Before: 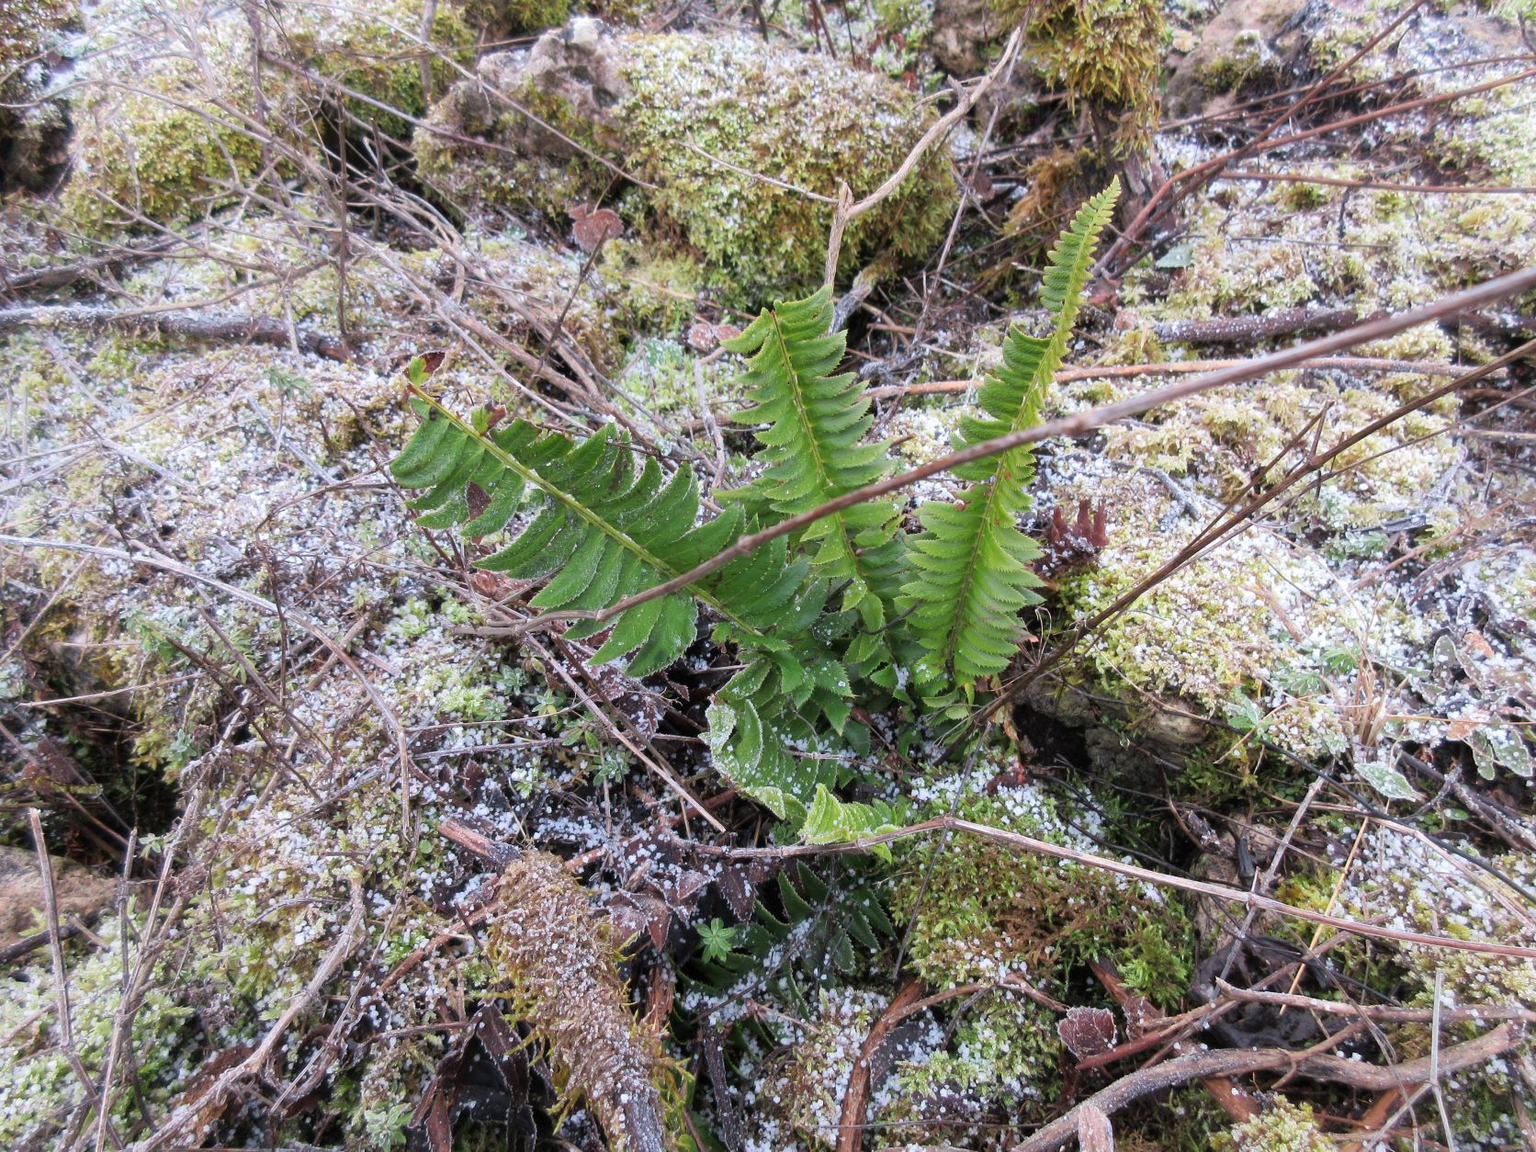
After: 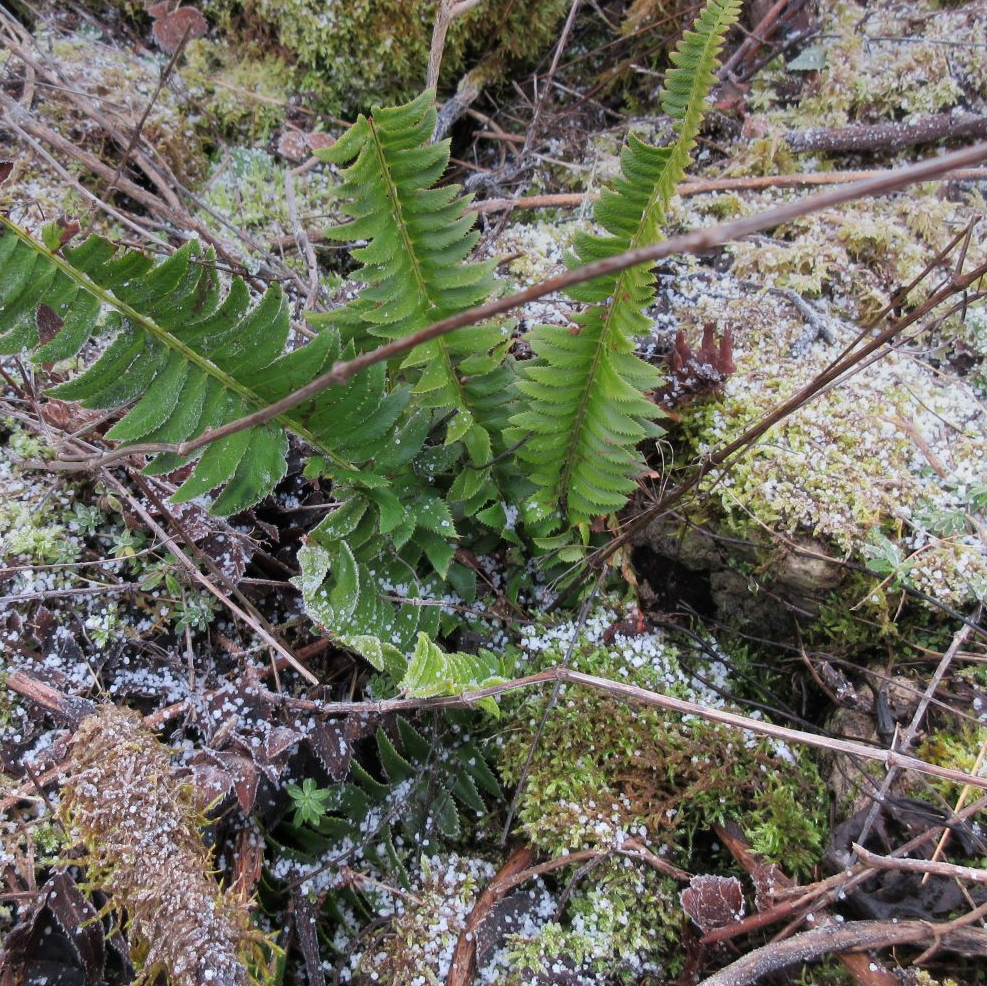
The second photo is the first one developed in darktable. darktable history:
graduated density: on, module defaults
crop and rotate: left 28.256%, top 17.734%, right 12.656%, bottom 3.573%
